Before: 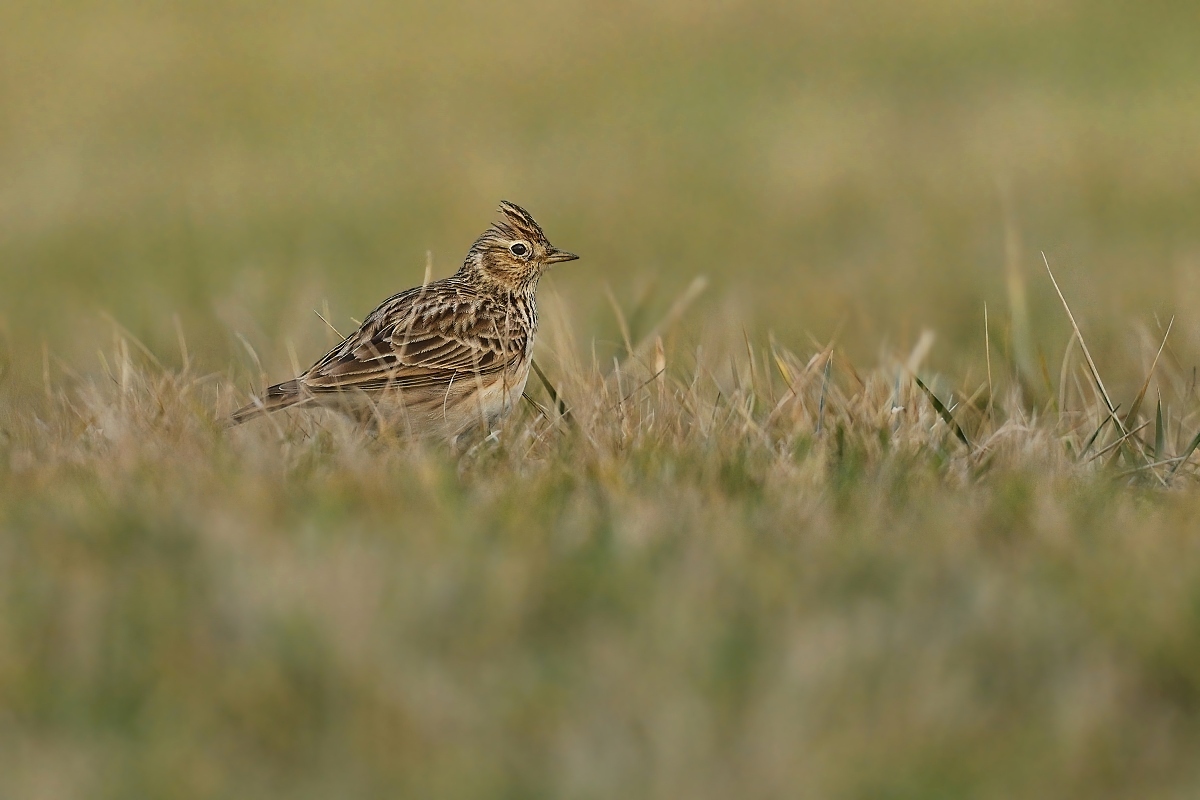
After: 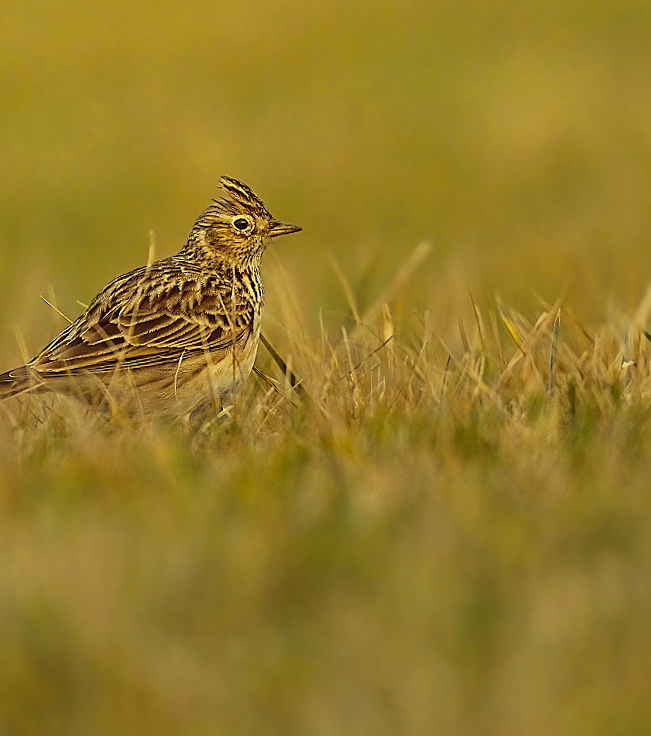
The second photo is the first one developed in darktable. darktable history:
color correction: highlights a* -0.482, highlights b* 40, shadows a* 9.8, shadows b* -0.161
rotate and perspective: rotation -3°, crop left 0.031, crop right 0.968, crop top 0.07, crop bottom 0.93
sharpen: on, module defaults
crop: left 21.674%, right 22.086%
tone equalizer: on, module defaults
